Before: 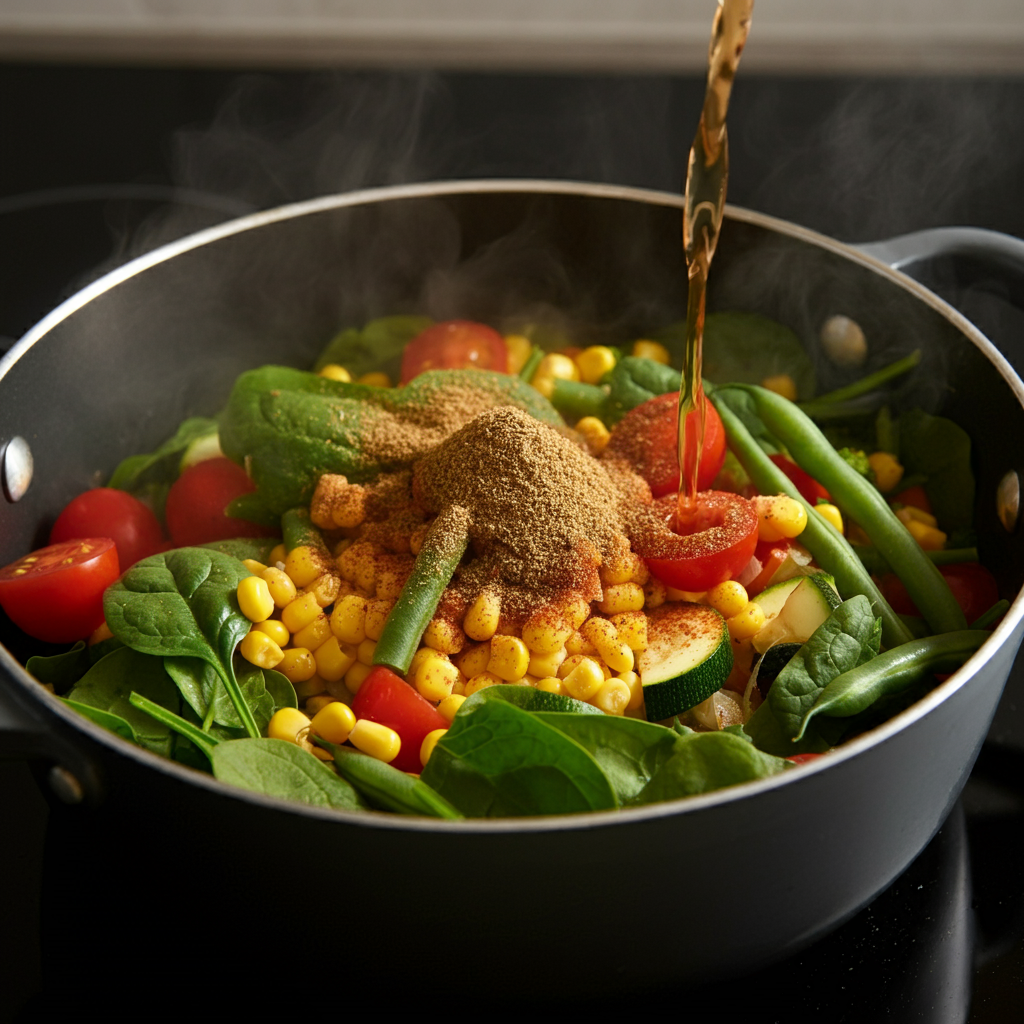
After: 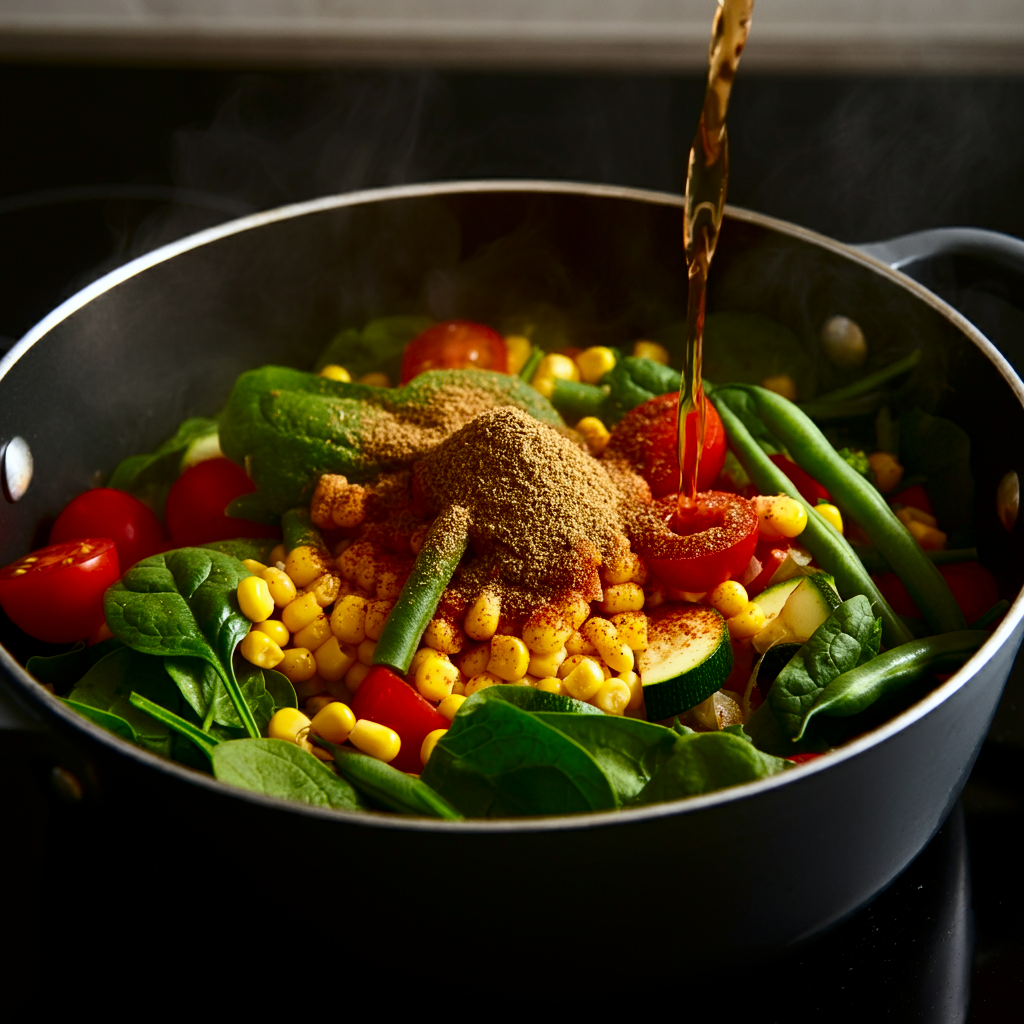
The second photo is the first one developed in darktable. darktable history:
white balance: red 0.98, blue 1.034
contrast brightness saturation: contrast 0.21, brightness -0.11, saturation 0.21
